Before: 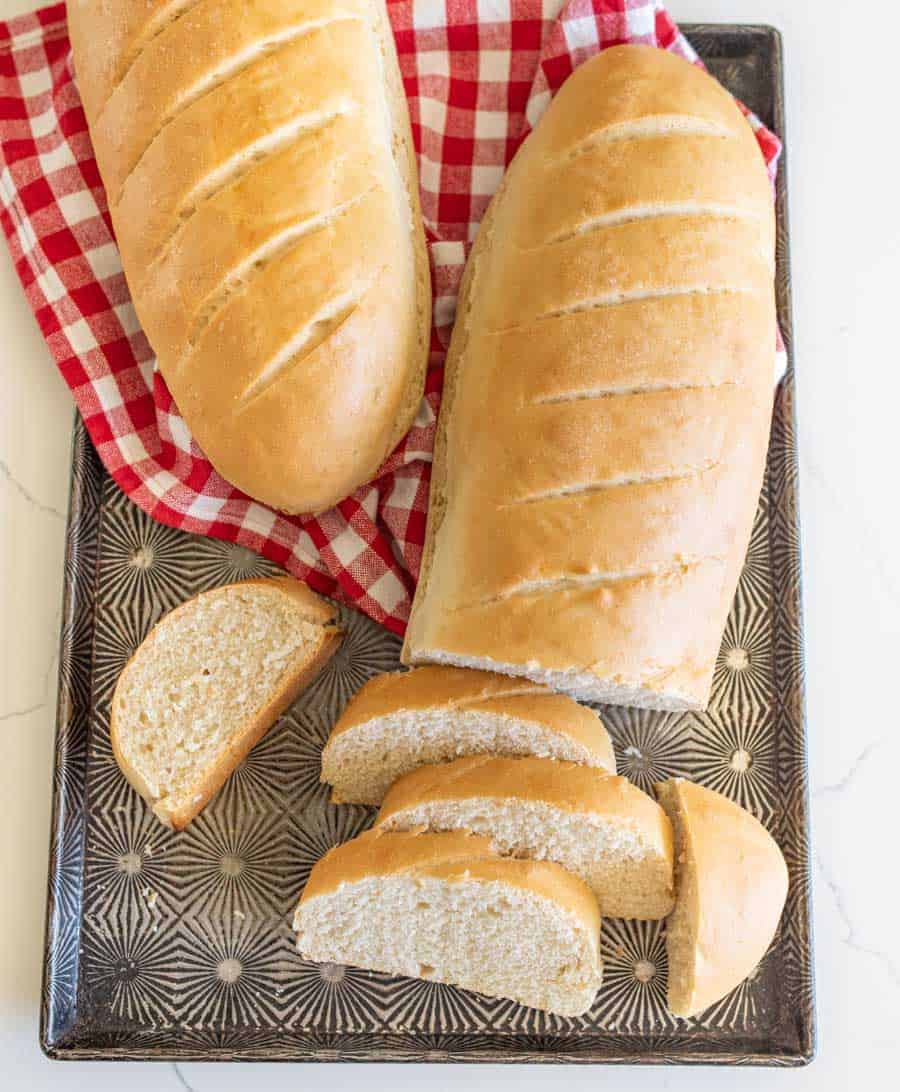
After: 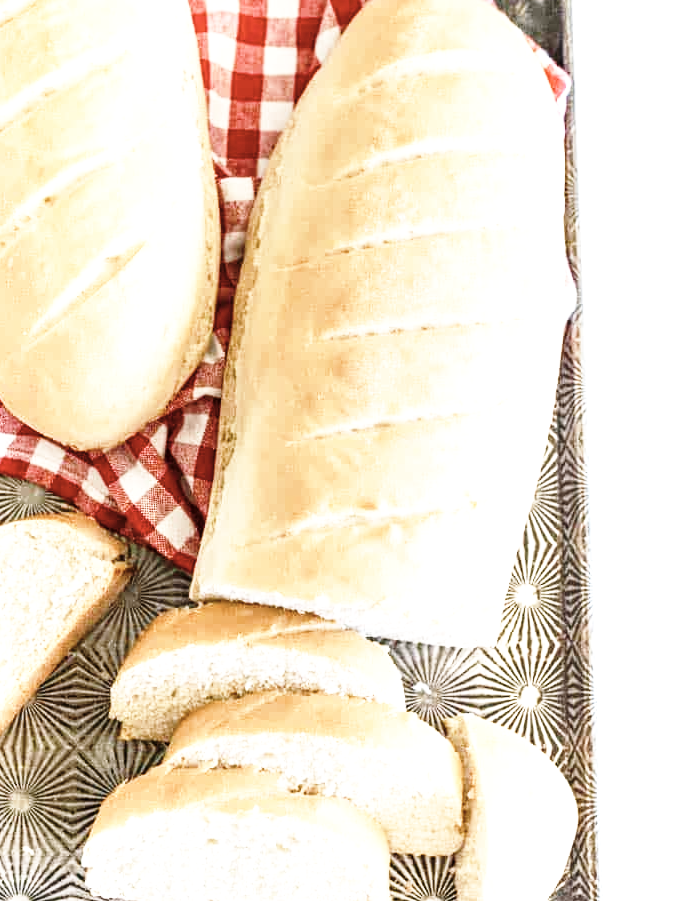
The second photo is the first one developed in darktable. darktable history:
crop: left 23.528%, top 5.877%, bottom 11.577%
local contrast: highlights 100%, shadows 97%, detail 119%, midtone range 0.2
exposure: exposure 0.571 EV, compensate exposure bias true, compensate highlight preservation false
color balance rgb: shadows lift › luminance -7.959%, shadows lift › chroma 2.347%, shadows lift › hue 164.3°, perceptual saturation grading › global saturation 20%, perceptual saturation grading › highlights -50.548%, perceptual saturation grading › shadows 30.797%, contrast 5.287%
contrast brightness saturation: contrast 0.098, saturation -0.374
tone equalizer: -8 EV 0.218 EV, -7 EV 0.413 EV, -6 EV 0.377 EV, -5 EV 0.25 EV, -3 EV -0.265 EV, -2 EV -0.41 EV, -1 EV -0.431 EV, +0 EV -0.262 EV, smoothing diameter 24.92%, edges refinement/feathering 5.95, preserve details guided filter
base curve: curves: ch0 [(0, 0) (0.026, 0.03) (0.109, 0.232) (0.351, 0.748) (0.669, 0.968) (1, 1)], preserve colors none
